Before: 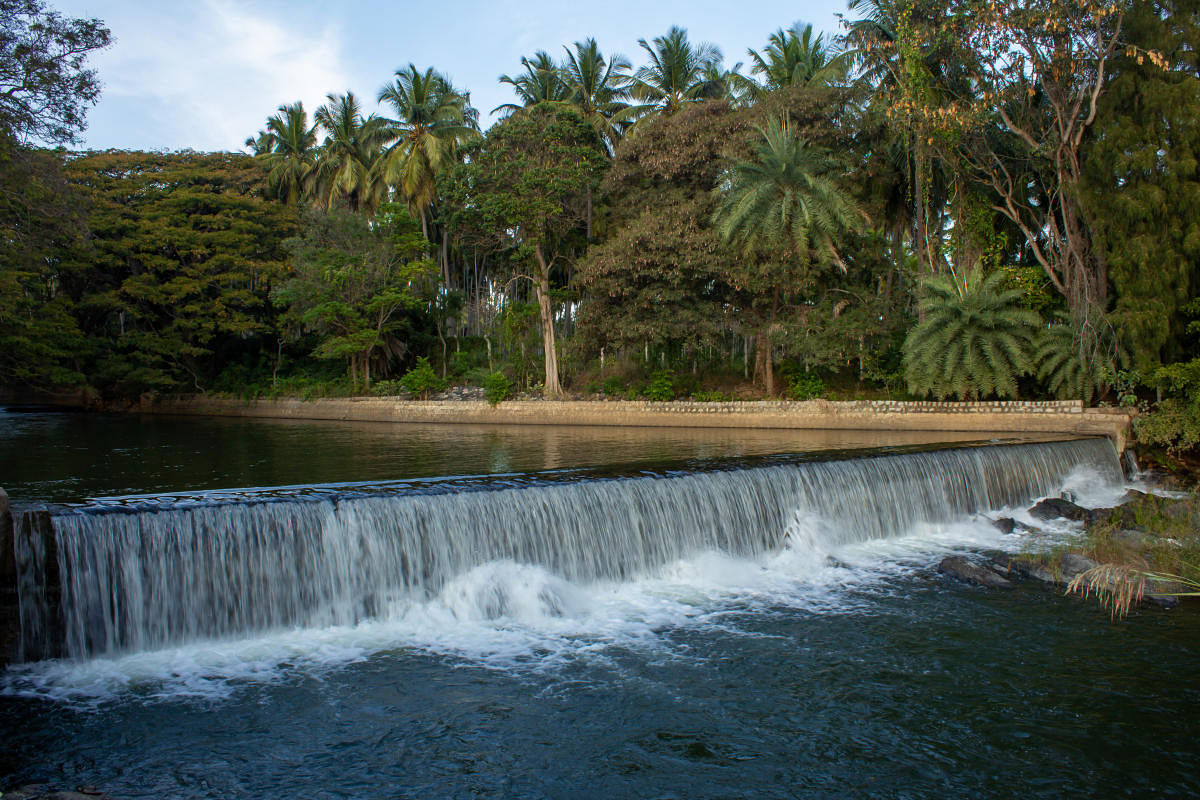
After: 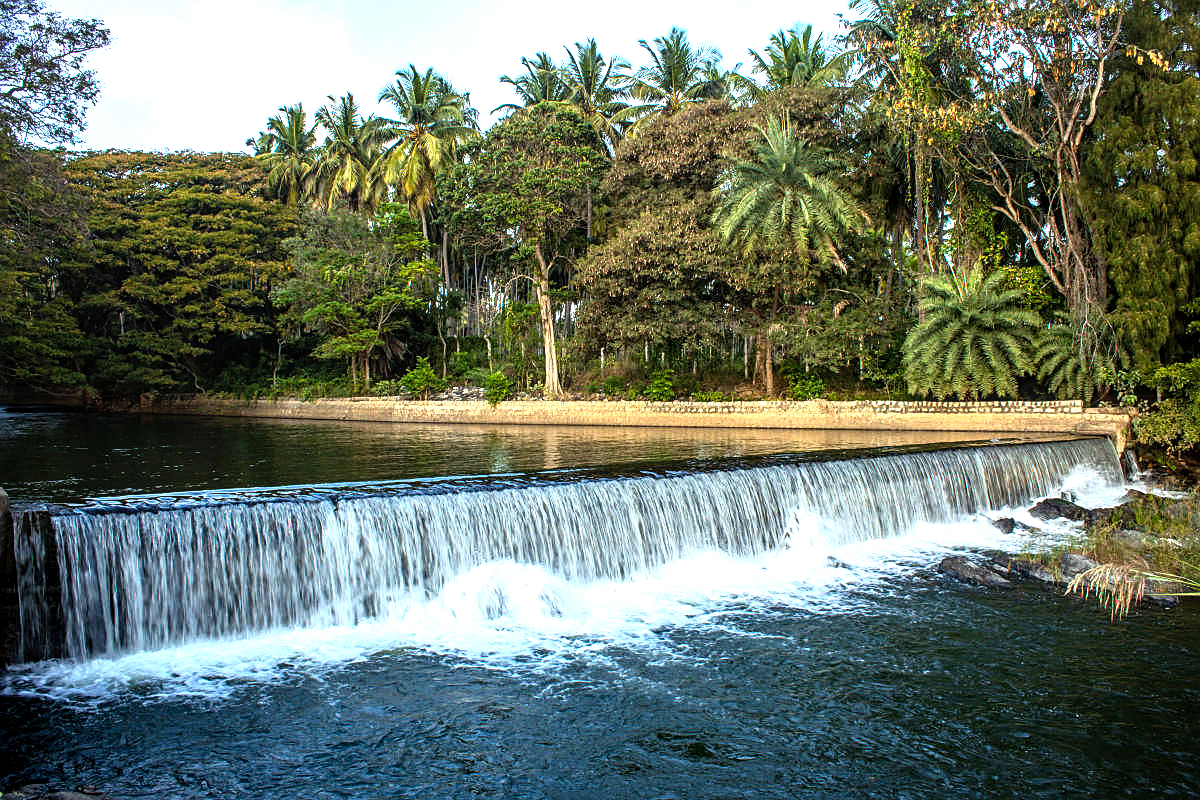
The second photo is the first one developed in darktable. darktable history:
color balance rgb: shadows lift › luminance -10%, power › luminance -9%, linear chroma grading › global chroma 10%, global vibrance 10%, contrast 15%, saturation formula JzAzBz (2021)
exposure: black level correction 0, exposure 1 EV, compensate exposure bias true, compensate highlight preservation false
local contrast: on, module defaults
sharpen: on, module defaults
base curve: curves: ch0 [(0, 0) (0.666, 0.806) (1, 1)]
